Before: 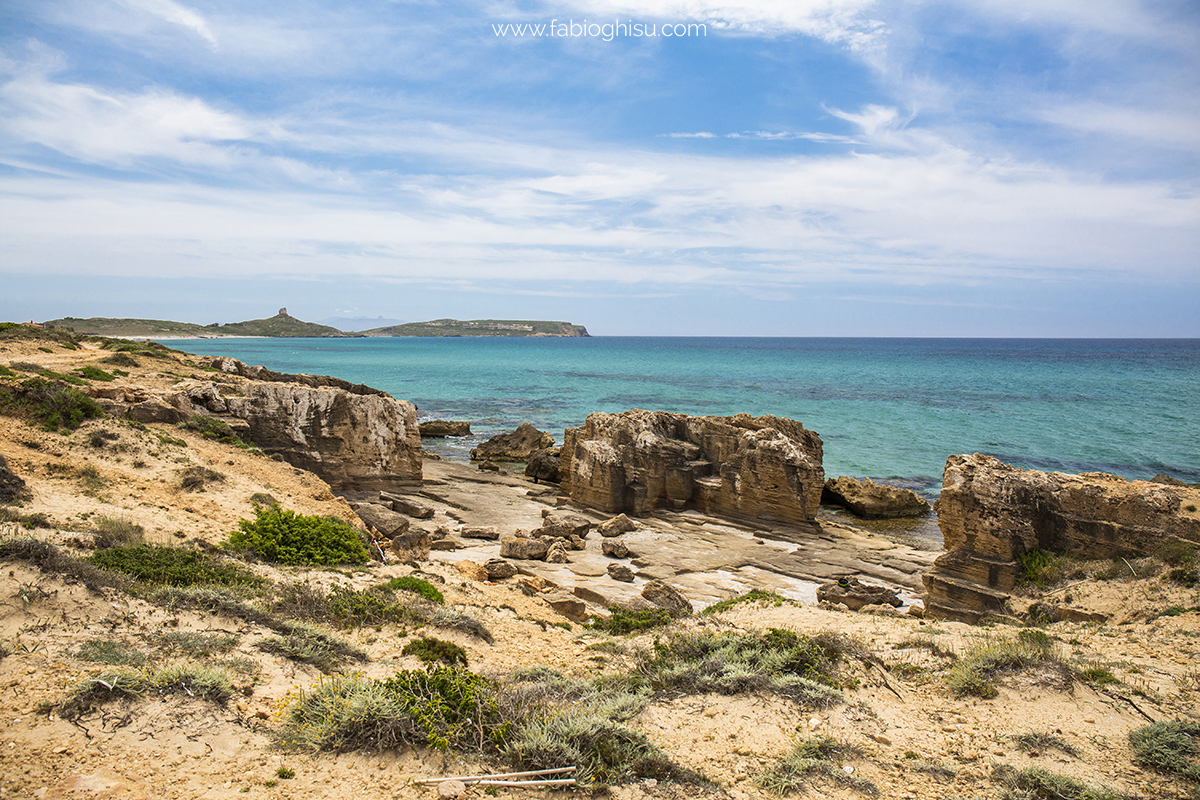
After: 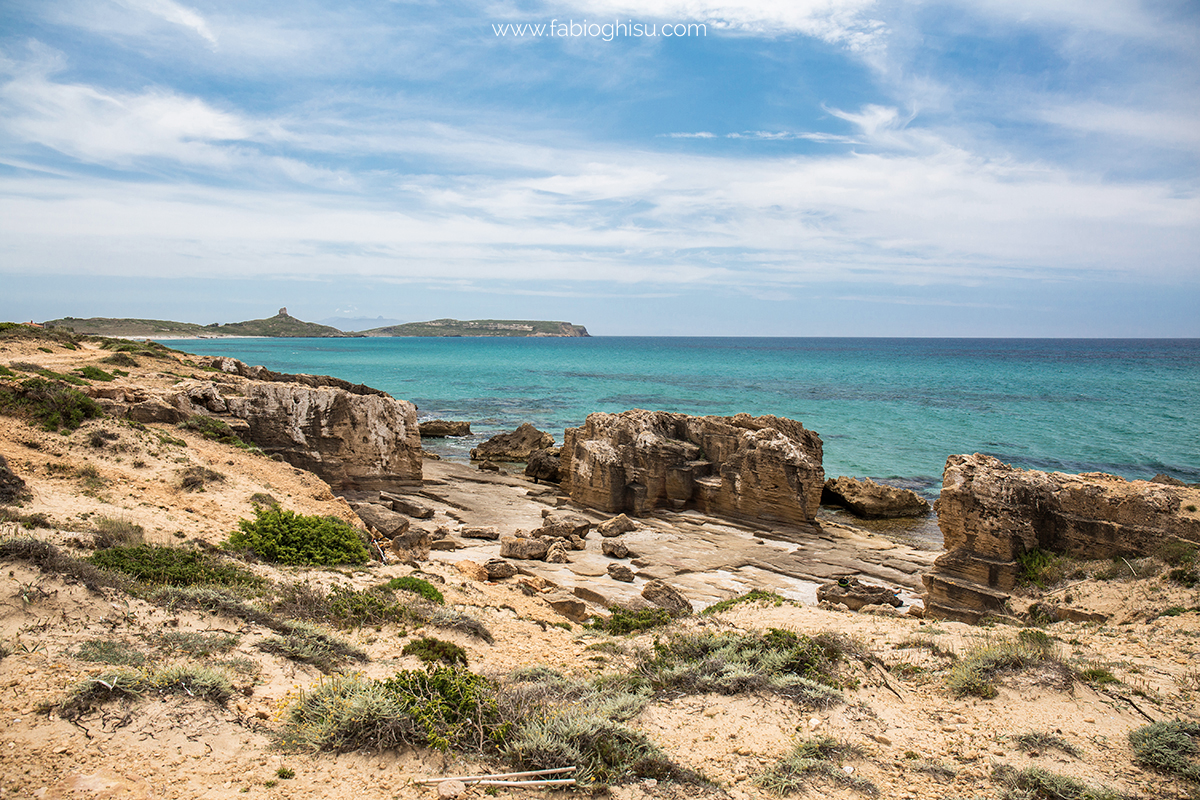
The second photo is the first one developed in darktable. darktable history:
color correction: highlights b* 0.013, saturation 0.795
